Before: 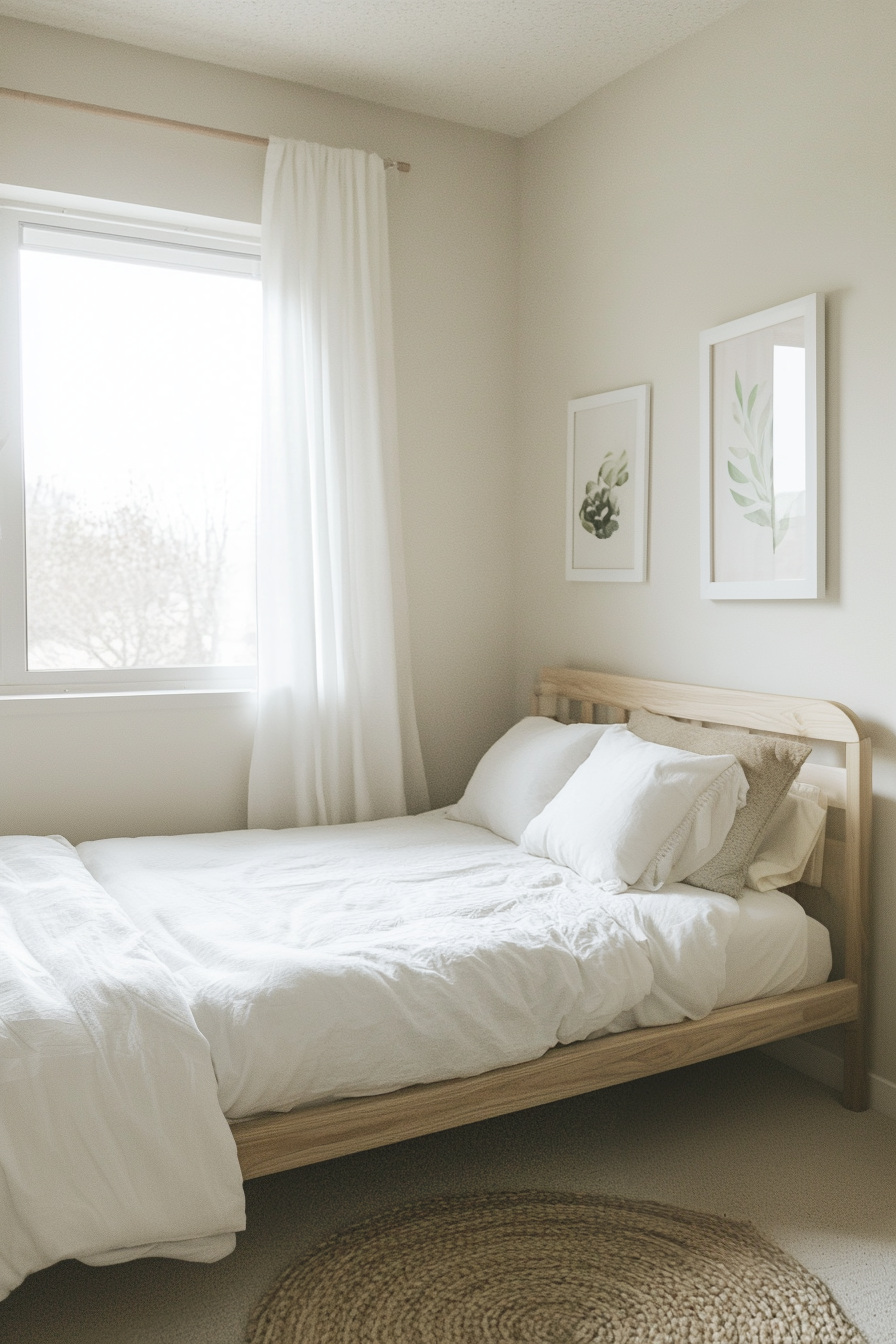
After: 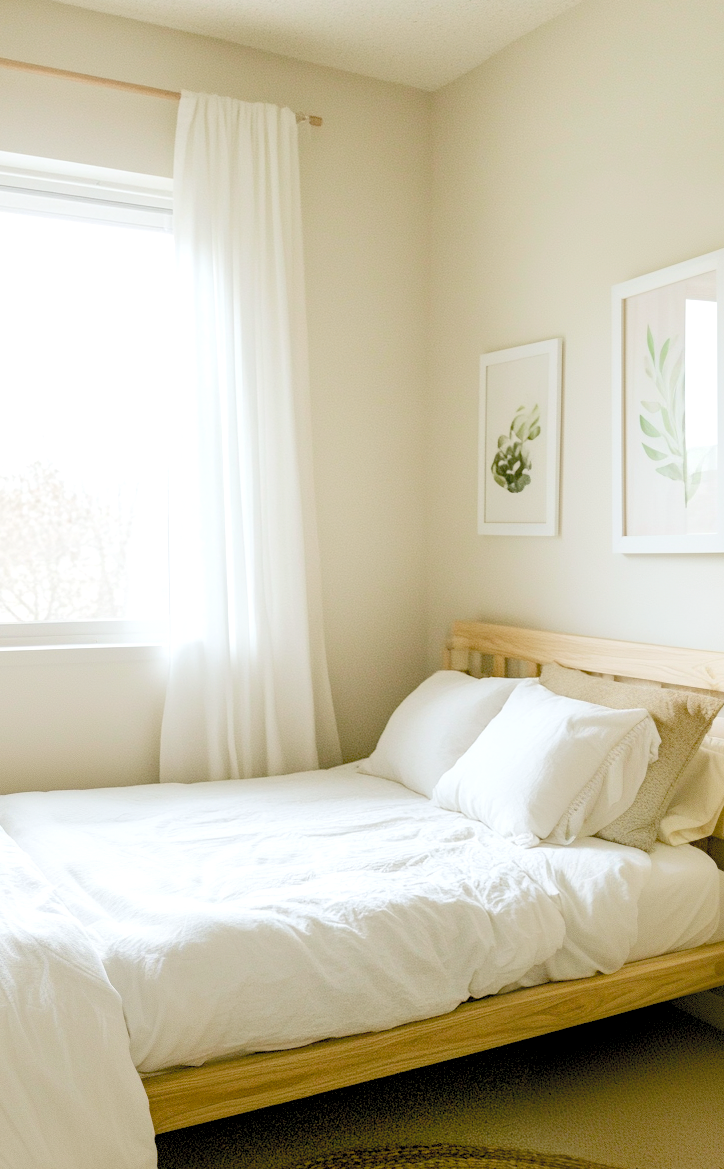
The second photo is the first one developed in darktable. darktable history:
crop: left 9.929%, top 3.475%, right 9.188%, bottom 9.529%
color balance rgb: perceptual saturation grading › global saturation 20%, perceptual saturation grading › highlights -25%, perceptual saturation grading › shadows 25%, global vibrance 50%
exposure: black level correction 0.025, exposure 0.182 EV, compensate highlight preservation false
contrast brightness saturation: brightness 0.15
